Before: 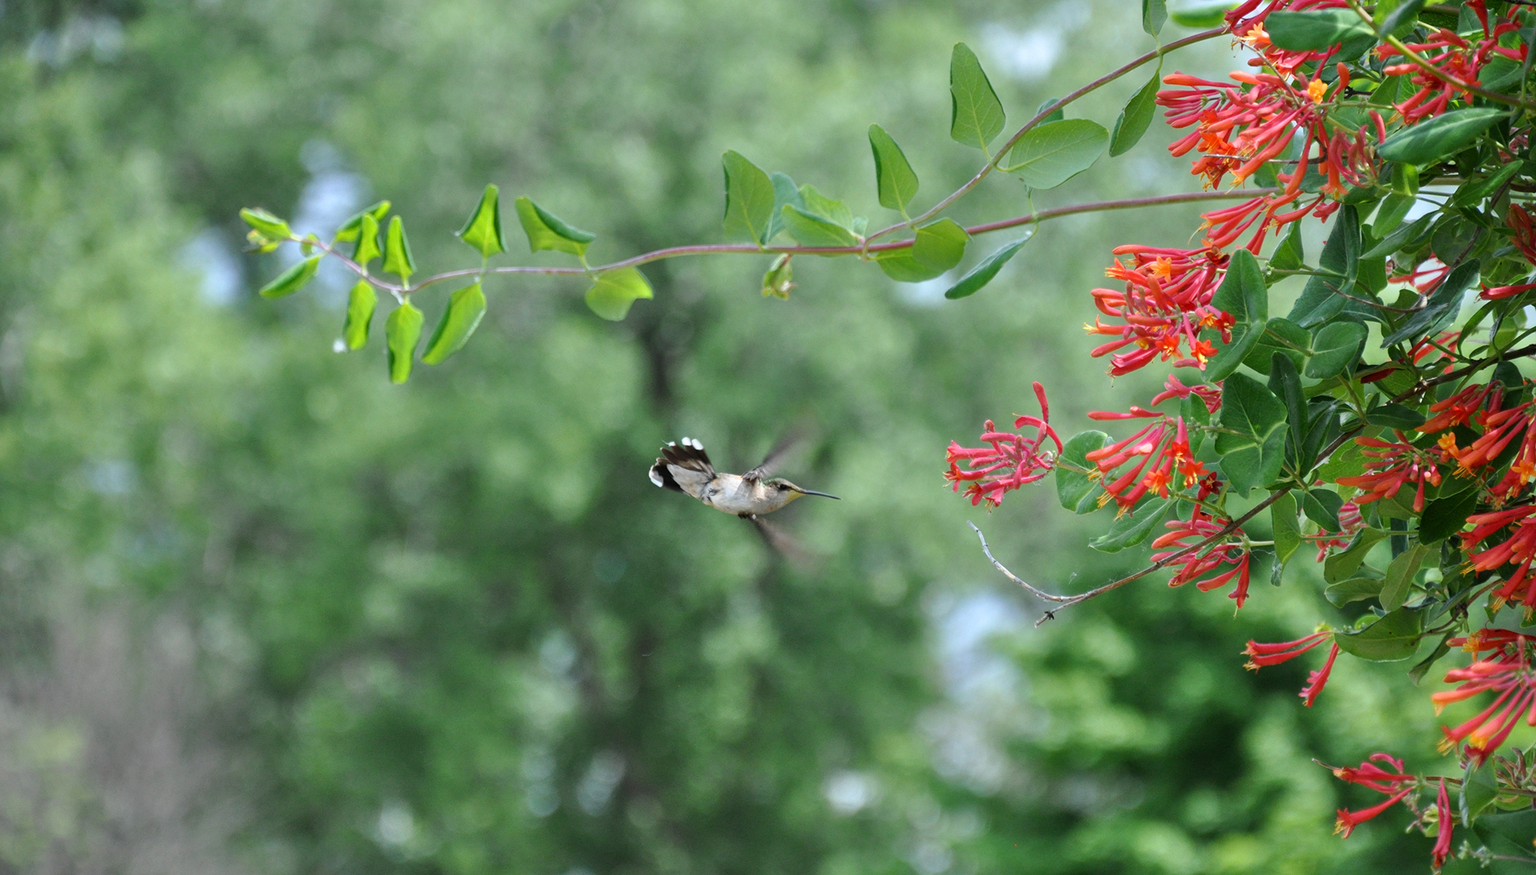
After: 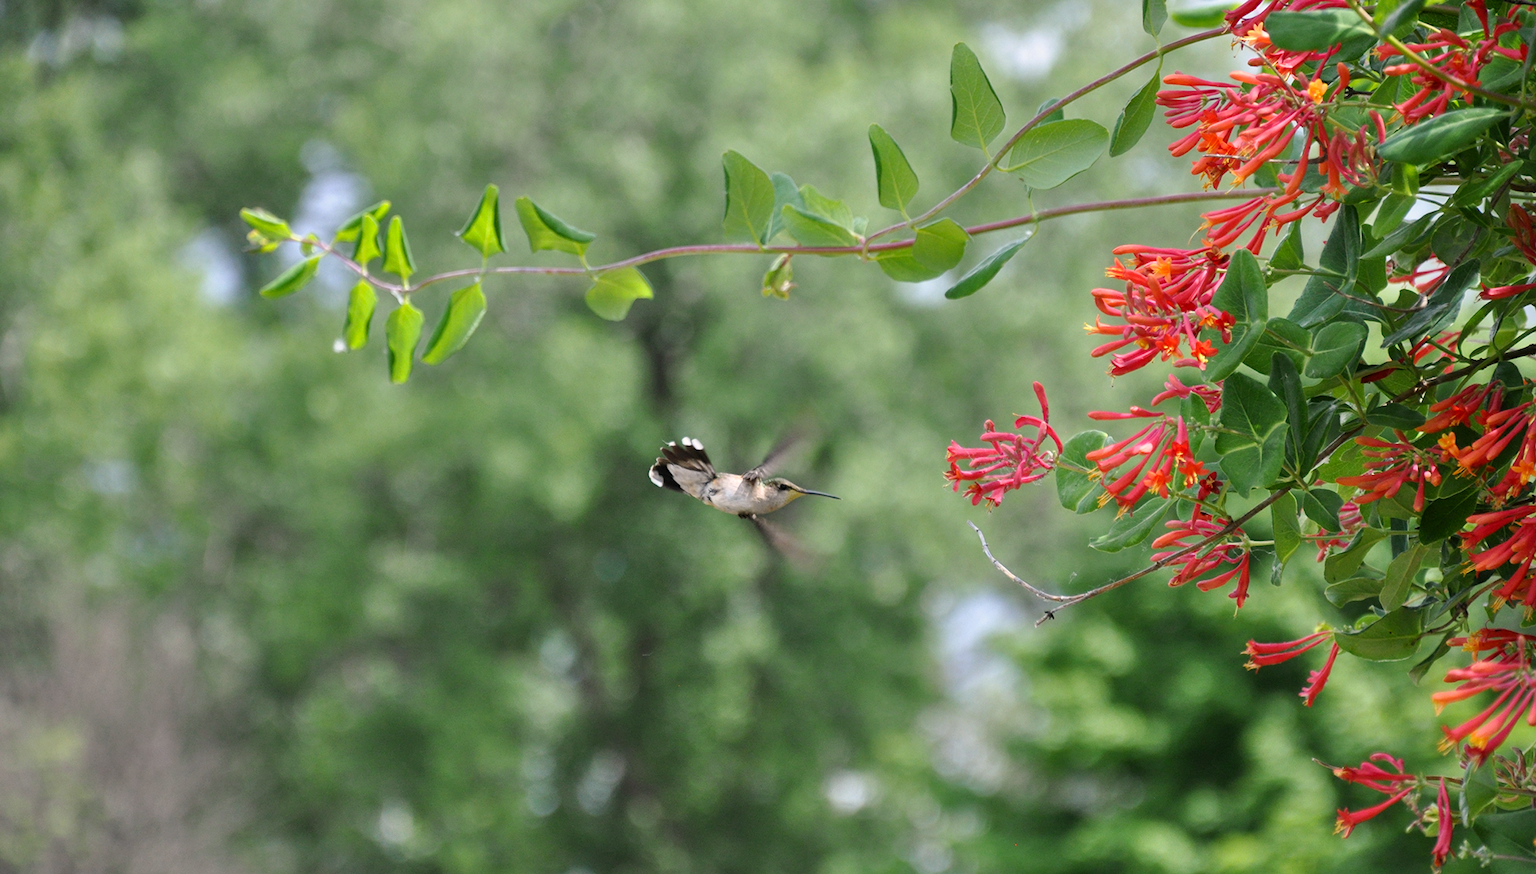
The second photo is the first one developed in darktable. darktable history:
color correction: highlights a* 5.81, highlights b* 4.84
